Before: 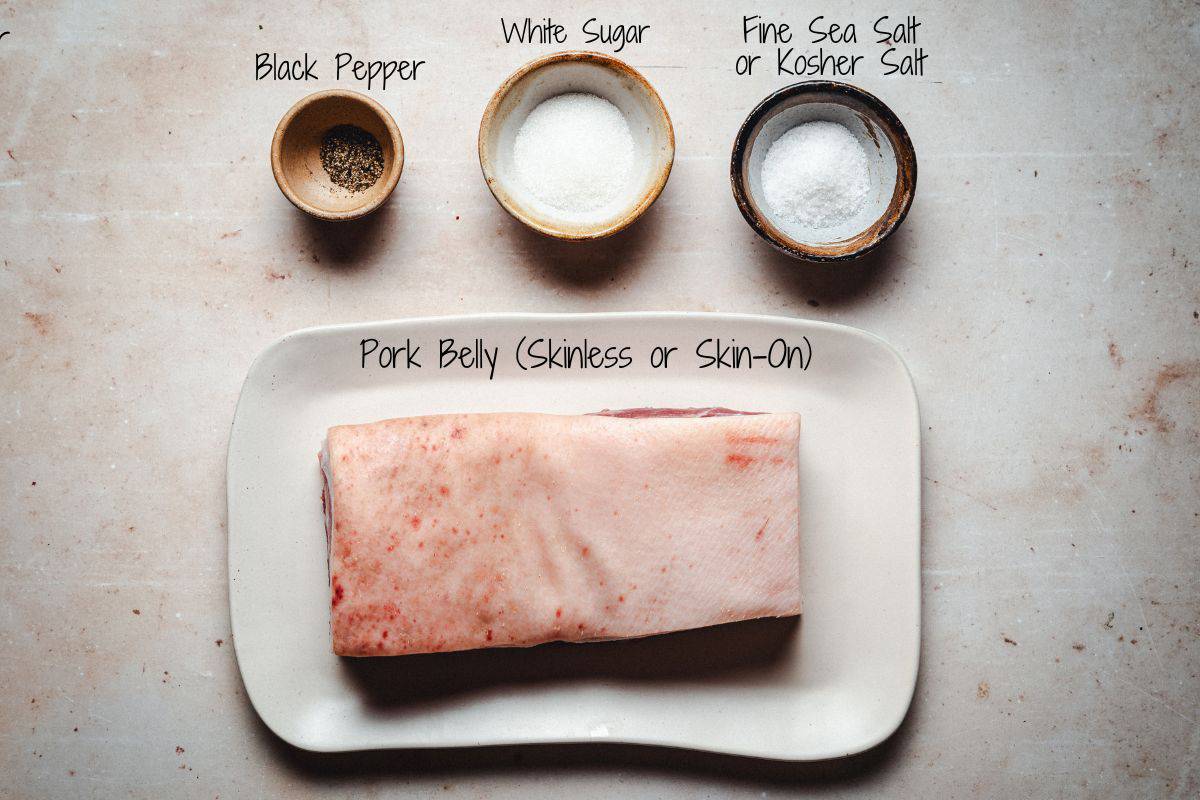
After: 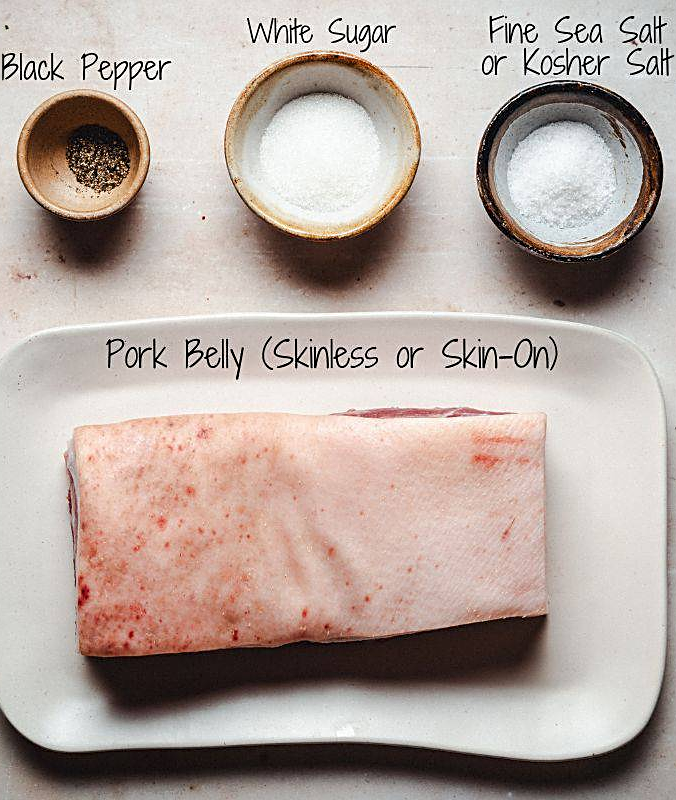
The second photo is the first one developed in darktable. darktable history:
crop: left 21.218%, right 22.418%
sharpen: on, module defaults
